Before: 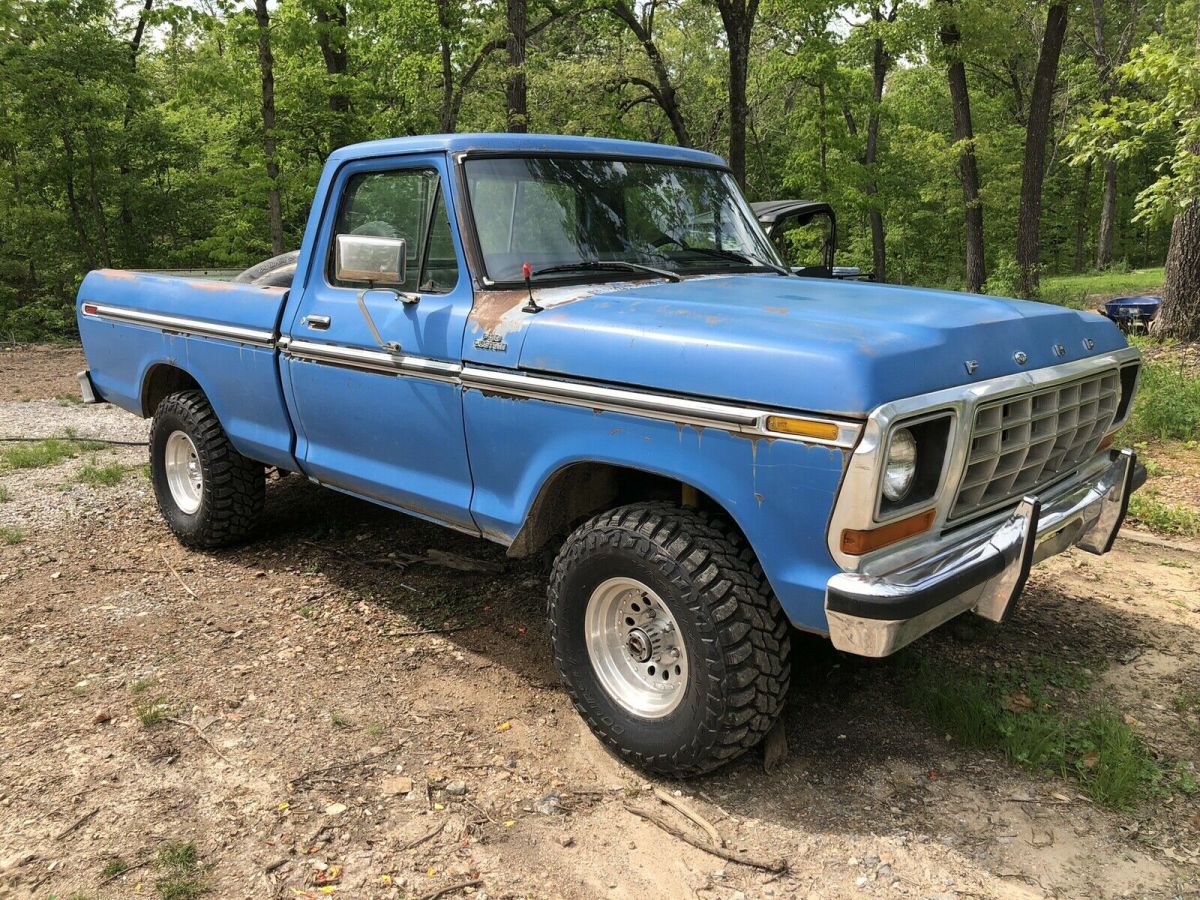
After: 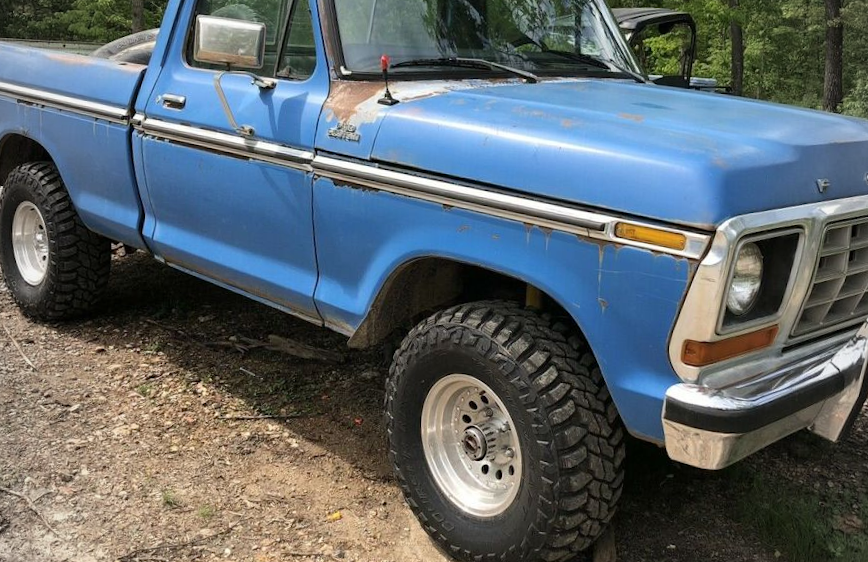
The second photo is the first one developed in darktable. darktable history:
crop and rotate: angle -3.44°, left 9.872%, top 20.564%, right 12.117%, bottom 12.085%
vignetting: fall-off start 96.99%, fall-off radius 99.41%, brightness -0.164, width/height ratio 0.61, dithering 16-bit output
